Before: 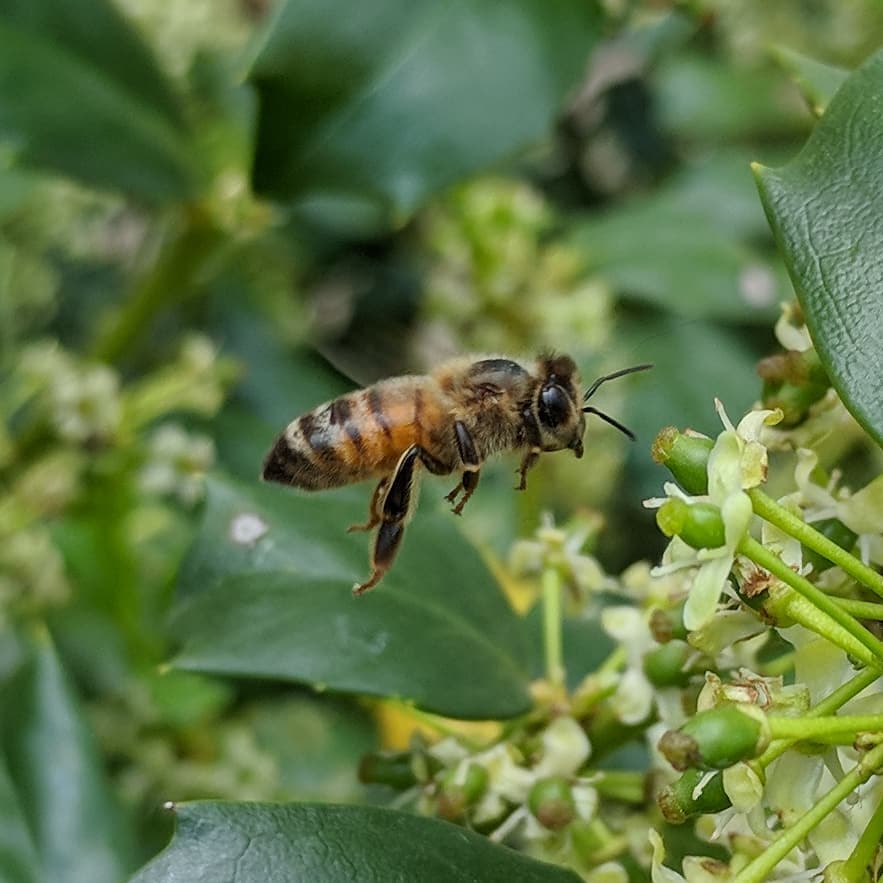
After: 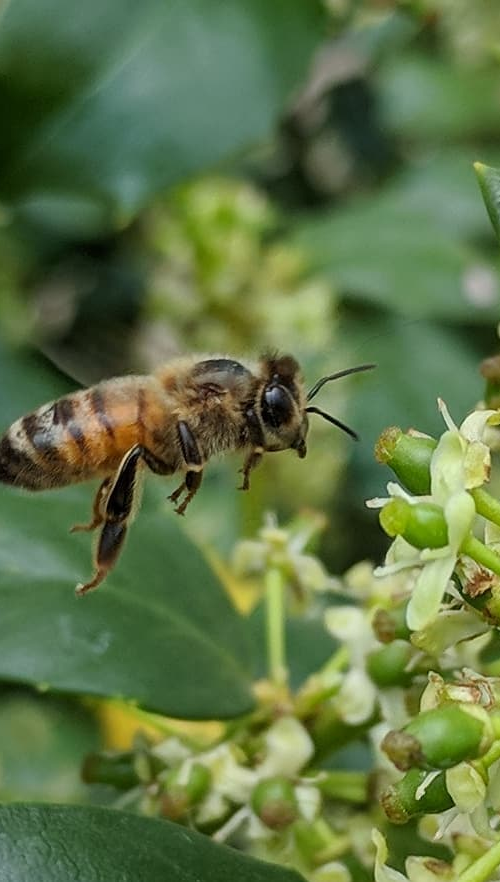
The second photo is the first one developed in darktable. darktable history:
crop: left 31.458%, top 0%, right 11.876%
